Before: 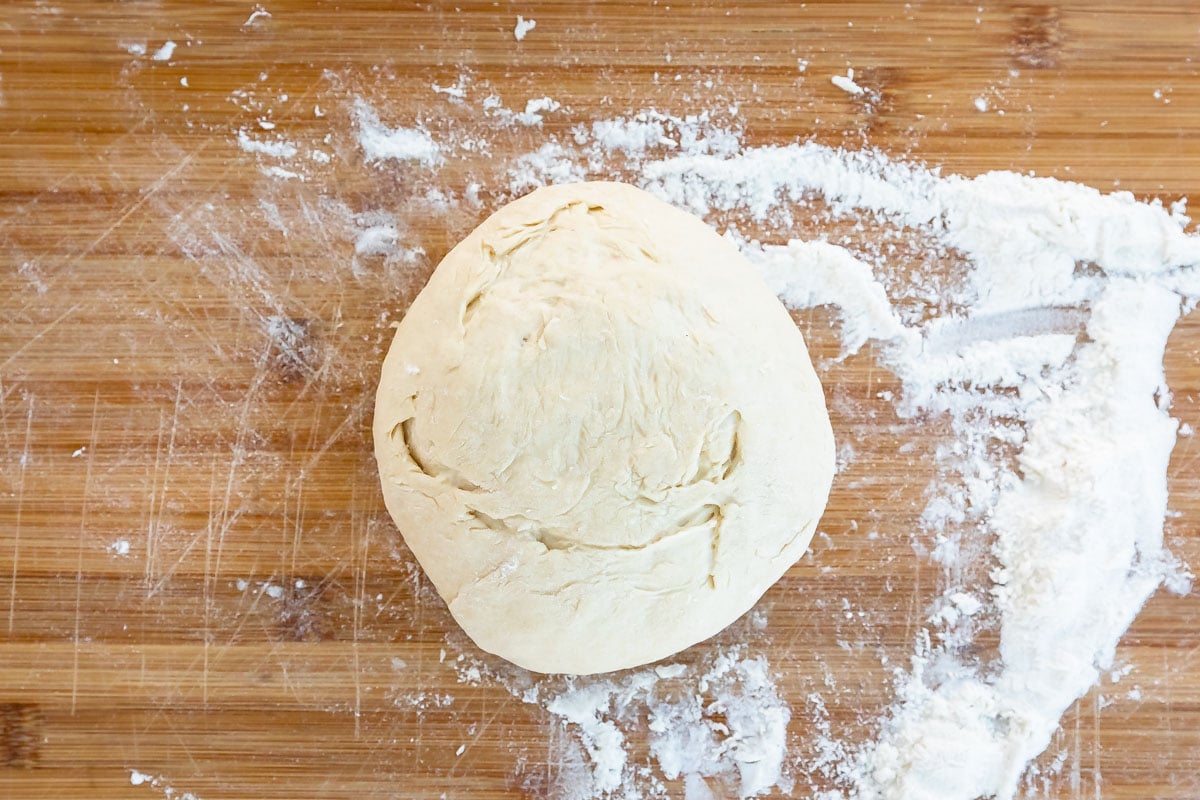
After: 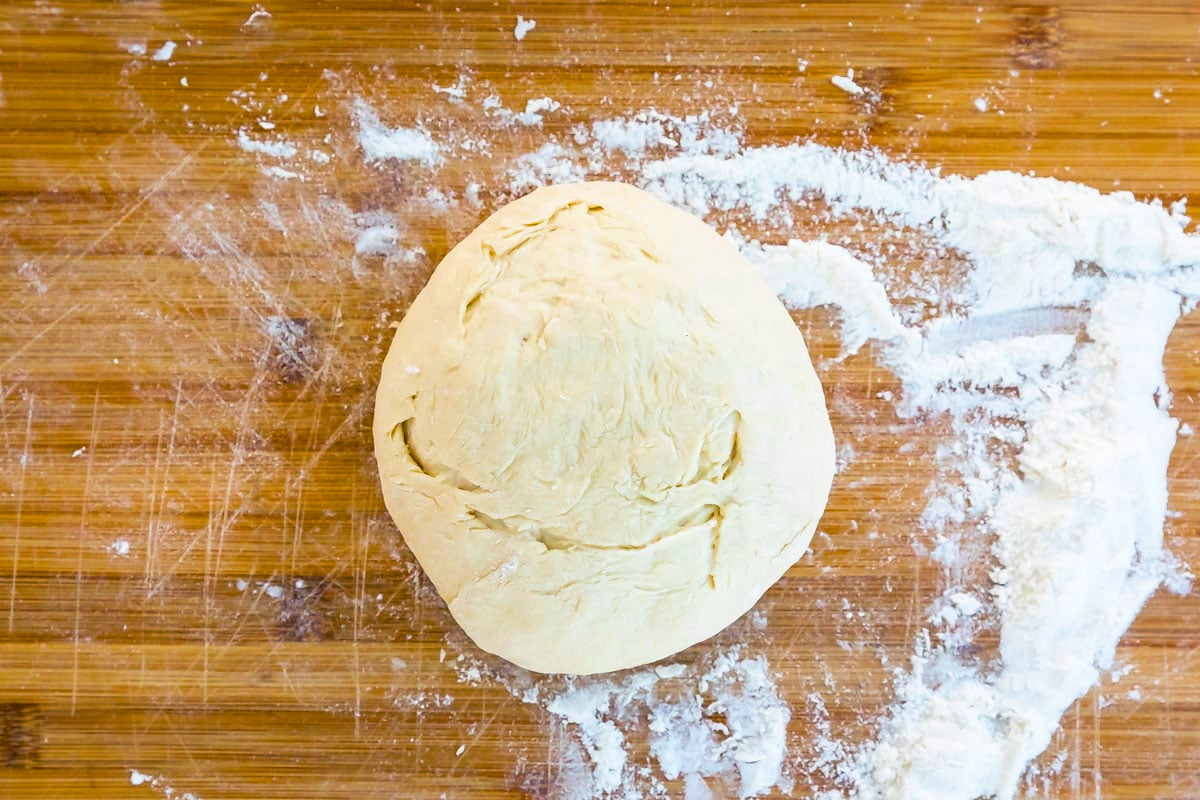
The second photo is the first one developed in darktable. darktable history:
color balance rgb: shadows lift › luminance -41.094%, shadows lift › chroma 13.923%, shadows lift › hue 260°, perceptual saturation grading › global saturation 25.663%, global vibrance 39.316%
